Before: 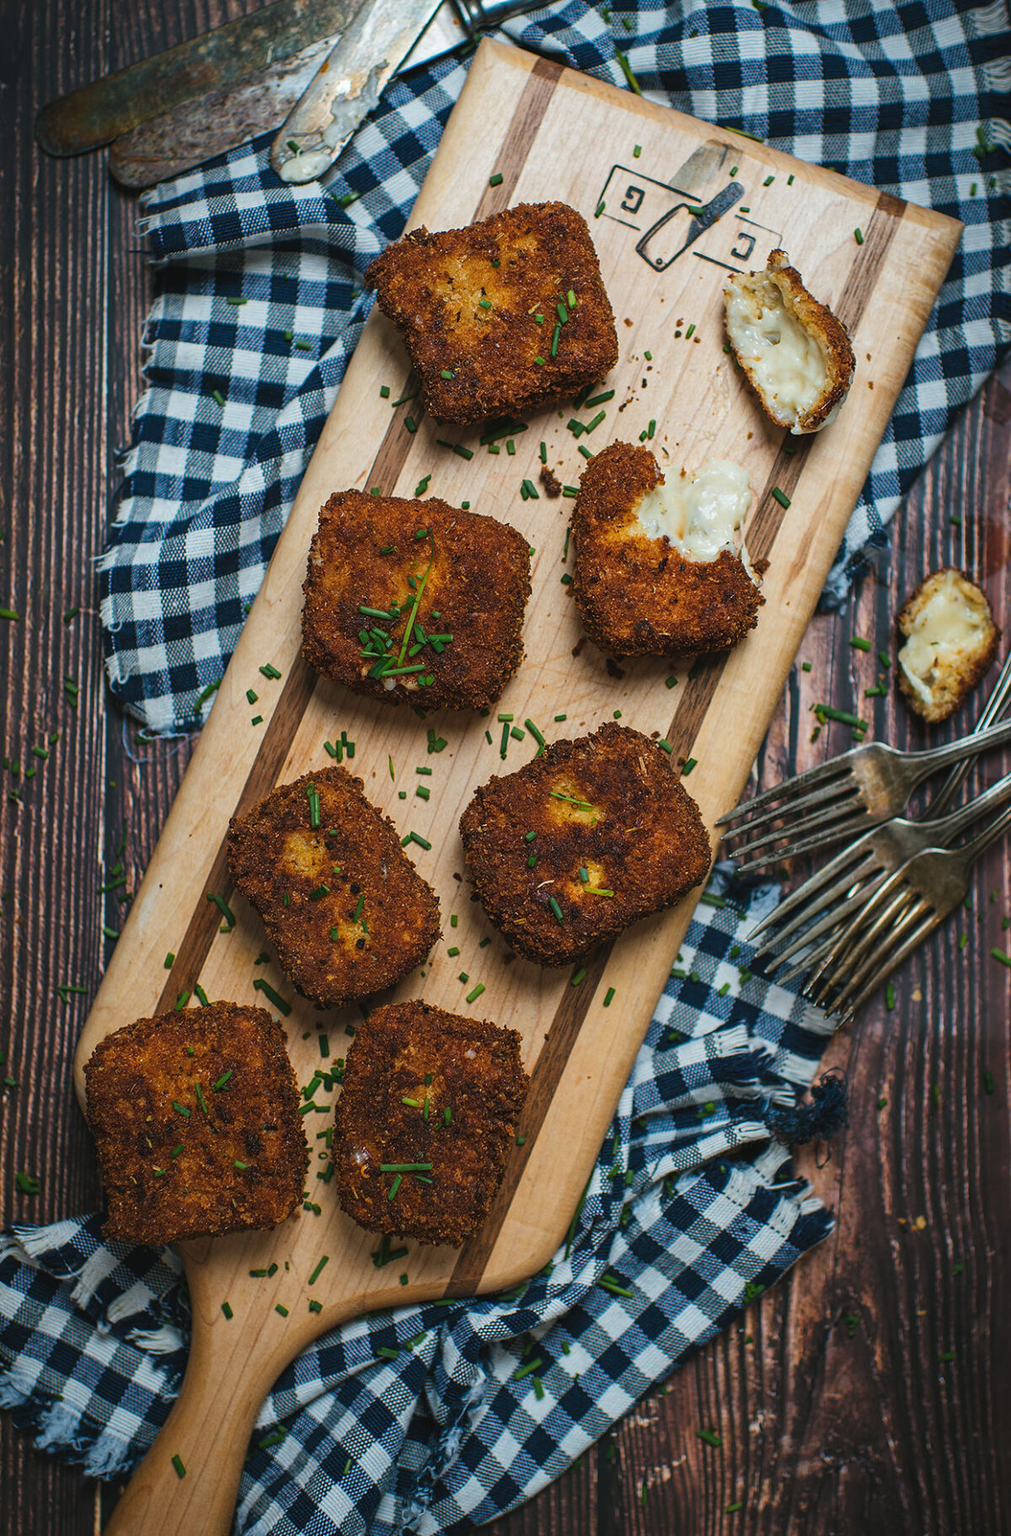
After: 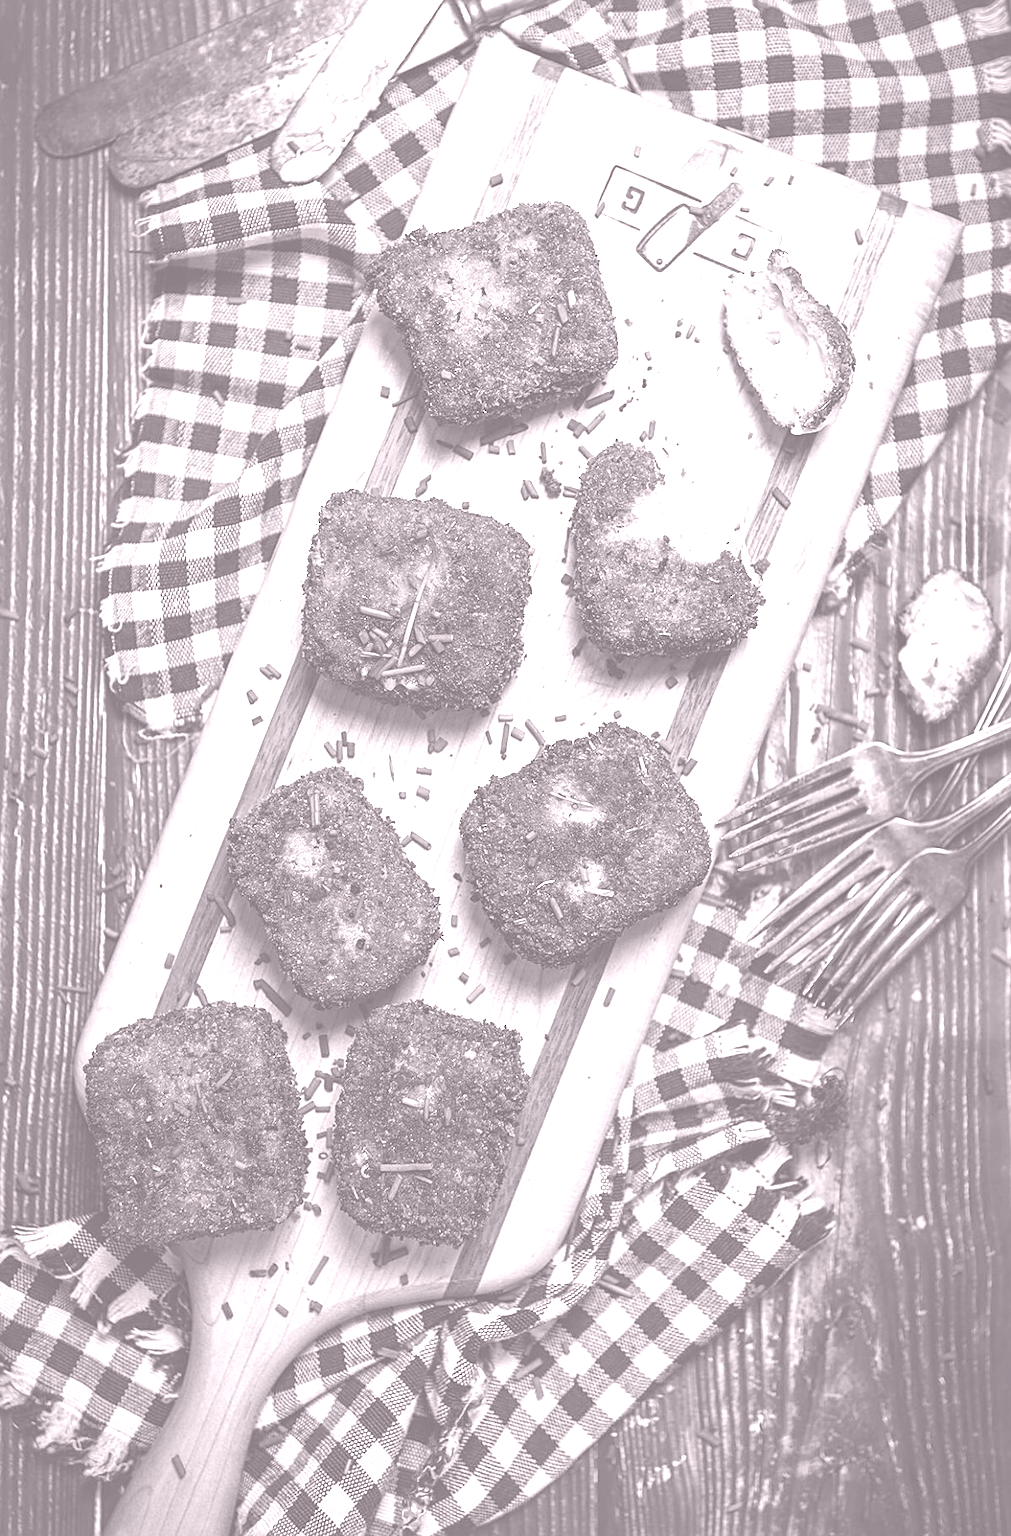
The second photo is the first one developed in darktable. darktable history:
white balance: red 0.948, green 1.02, blue 1.176
colorize: hue 25.2°, saturation 83%, source mix 82%, lightness 79%, version 1
sharpen: amount 0.478
local contrast: mode bilateral grid, contrast 20, coarseness 50, detail 102%, midtone range 0.2
